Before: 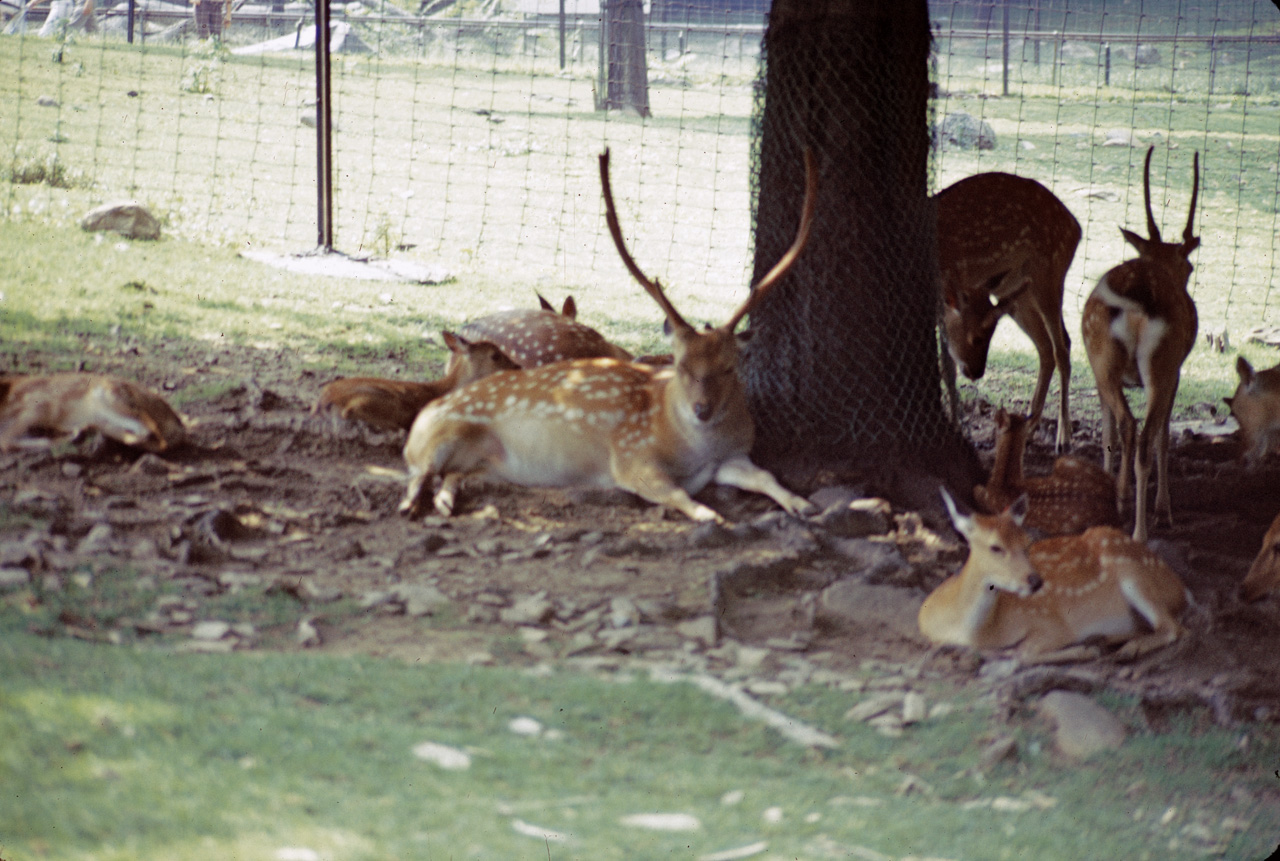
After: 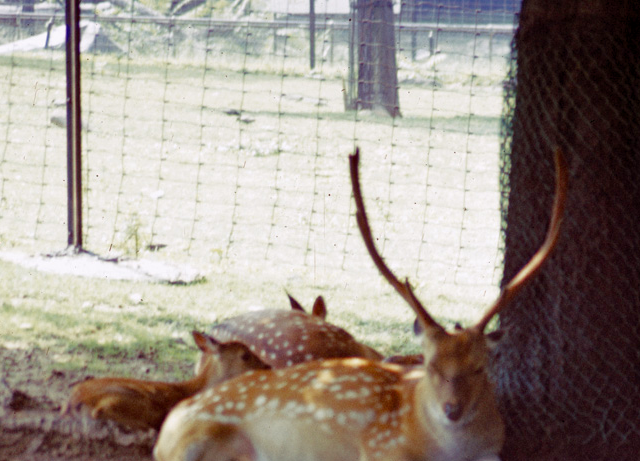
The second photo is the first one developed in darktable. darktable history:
color balance rgb: perceptual saturation grading › global saturation 20%, perceptual saturation grading › highlights -25%, perceptual saturation grading › shadows 50%
crop: left 19.556%, right 30.401%, bottom 46.458%
